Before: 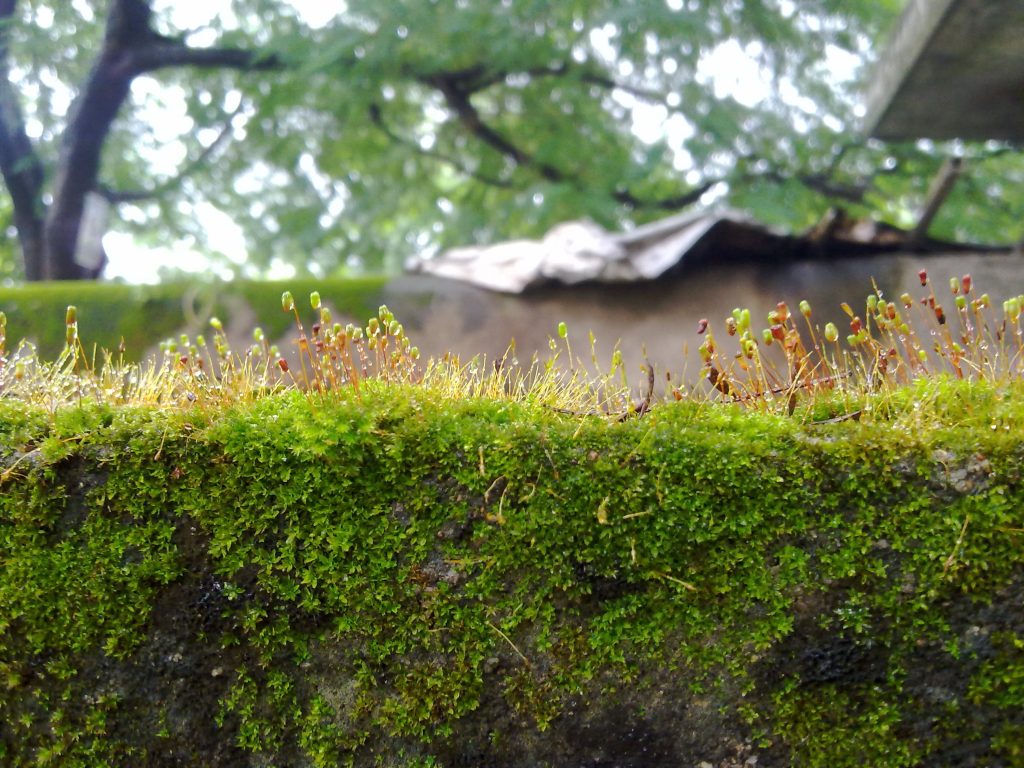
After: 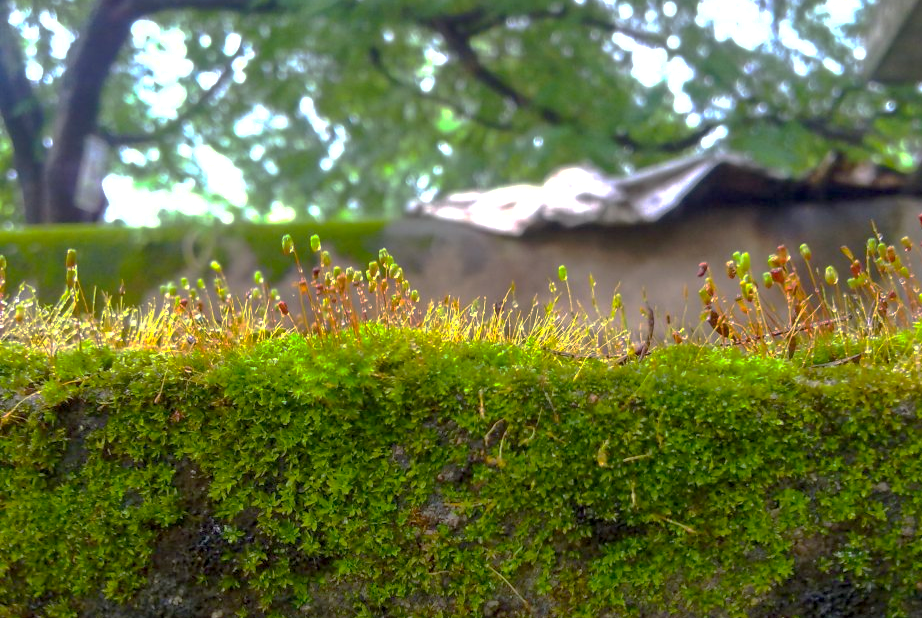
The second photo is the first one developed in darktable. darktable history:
crop: top 7.512%, right 9.872%, bottom 12.014%
shadows and highlights: shadows 43.21, highlights 6.68
local contrast: on, module defaults
contrast brightness saturation: contrast 0.042, saturation 0.072
exposure: exposure 0.643 EV, compensate exposure bias true, compensate highlight preservation false
base curve: curves: ch0 [(0, 0) (0.841, 0.609) (1, 1)], preserve colors none
color balance rgb: linear chroma grading › global chroma 19.823%, perceptual saturation grading › global saturation 0.093%, perceptual brilliance grading › global brilliance -1.5%, perceptual brilliance grading › highlights -1.168%, perceptual brilliance grading › mid-tones -0.844%, perceptual brilliance grading › shadows -1.395%, contrast -10.622%
